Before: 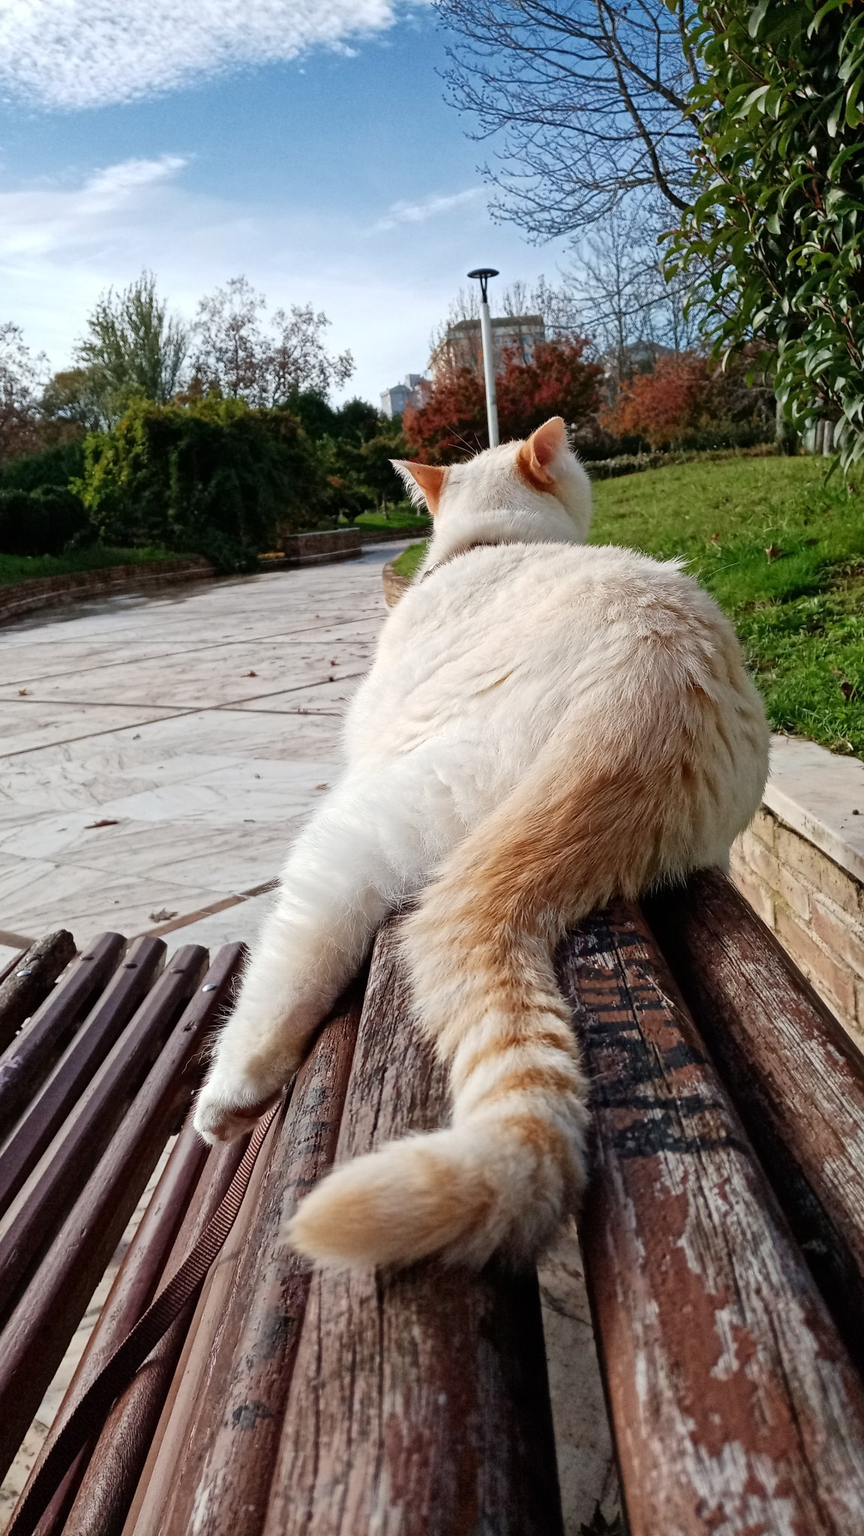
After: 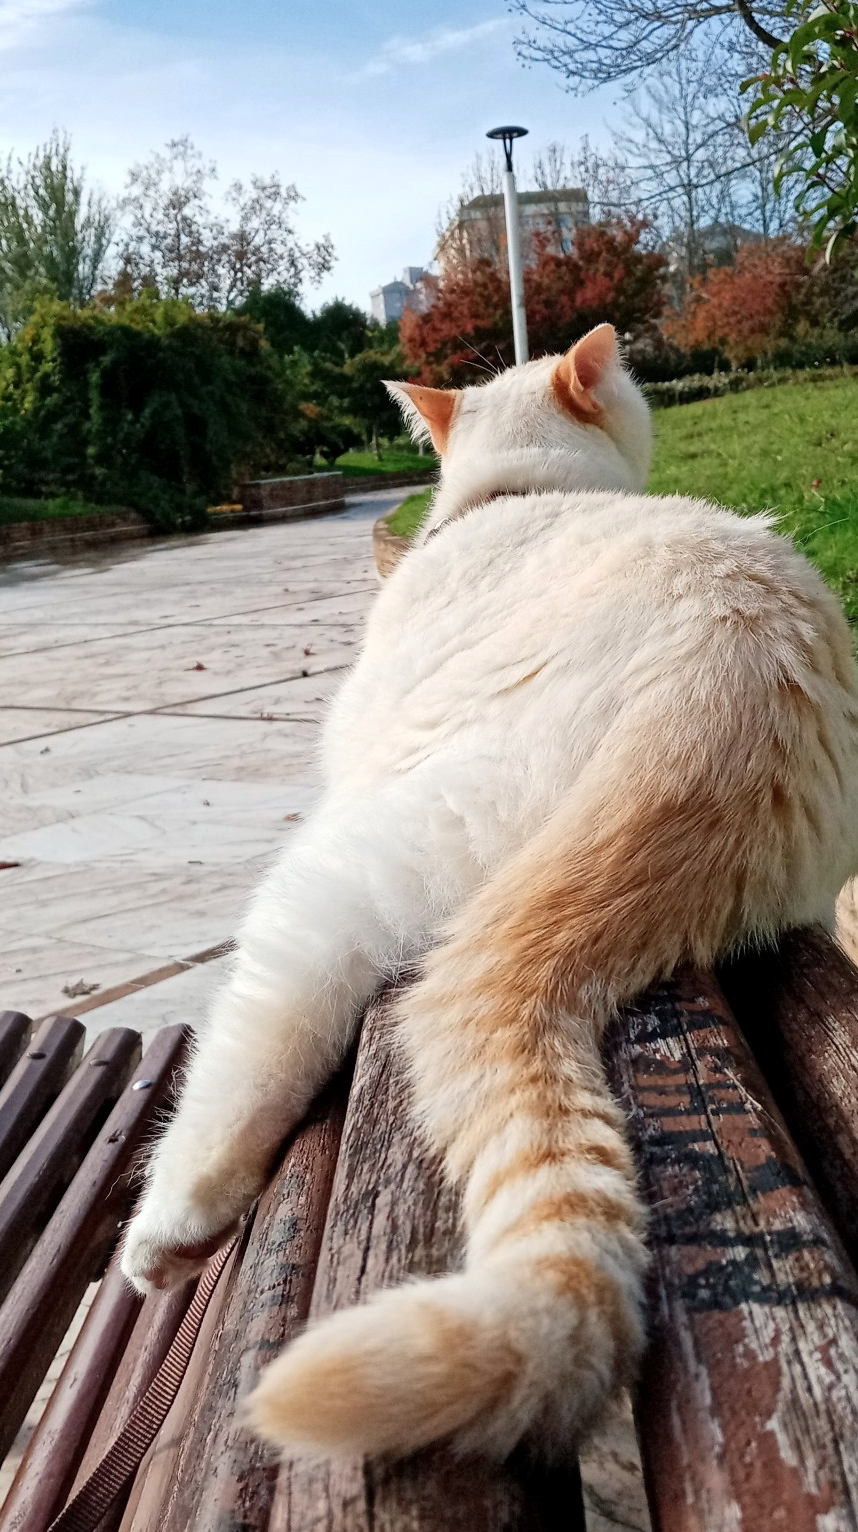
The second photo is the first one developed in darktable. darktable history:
contrast brightness saturation: contrast 0.073, brightness 0.076, saturation 0.176
color balance rgb: shadows lift › chroma 2.008%, shadows lift › hue 216.63°, perceptual saturation grading › global saturation -12.395%
exposure: black level correction 0.002, compensate highlight preservation false
crop and rotate: left 11.969%, top 11.336%, right 13.499%, bottom 13.826%
